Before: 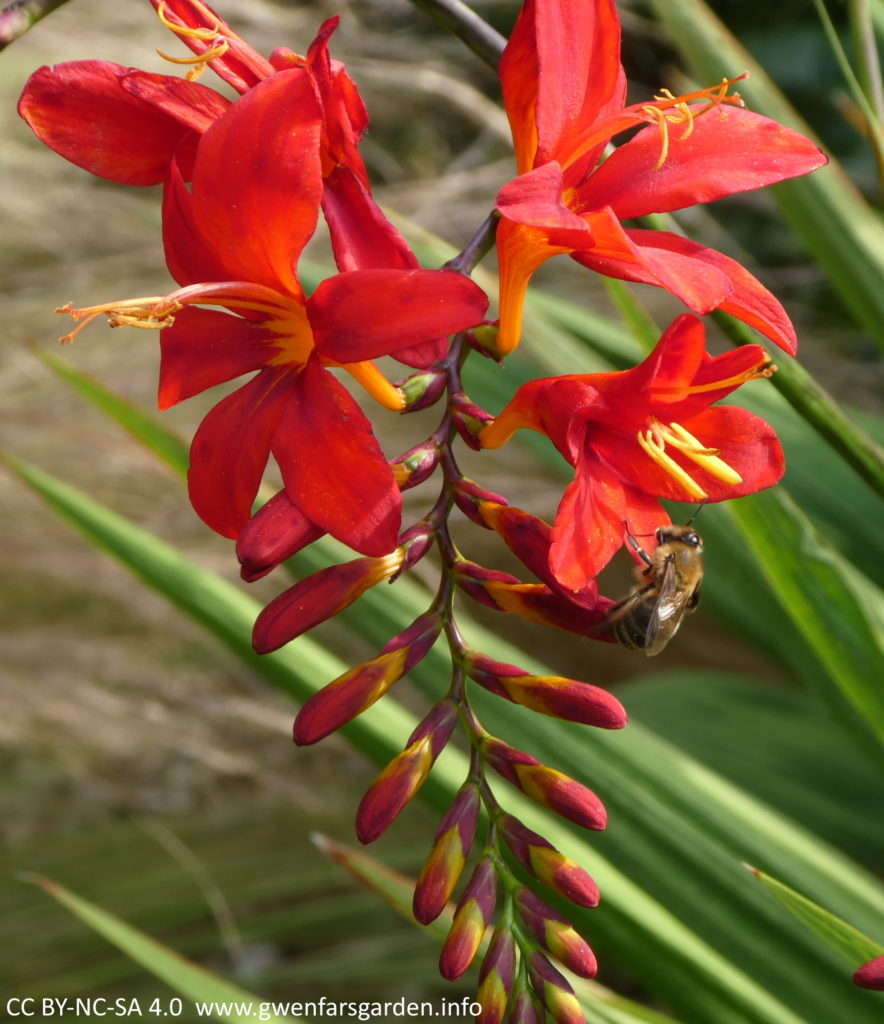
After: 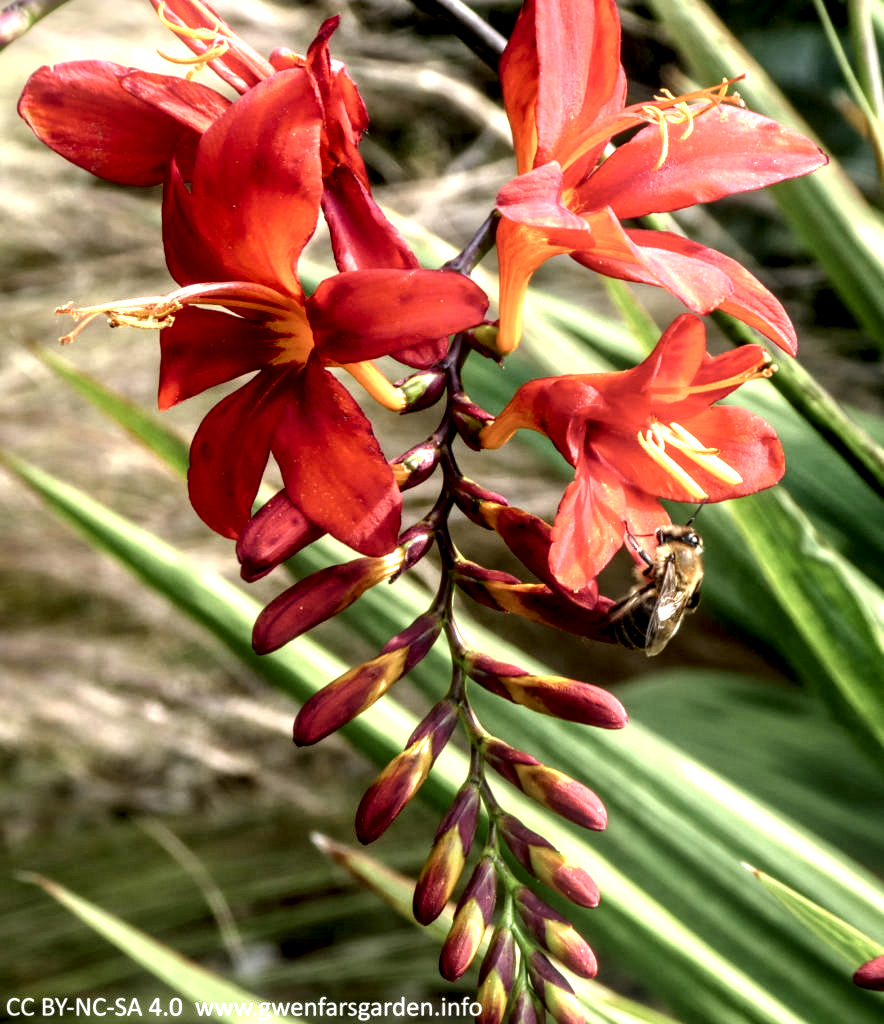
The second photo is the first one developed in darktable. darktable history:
local contrast: highlights 115%, shadows 42%, detail 293%
bloom: size 16%, threshold 98%, strength 20%
